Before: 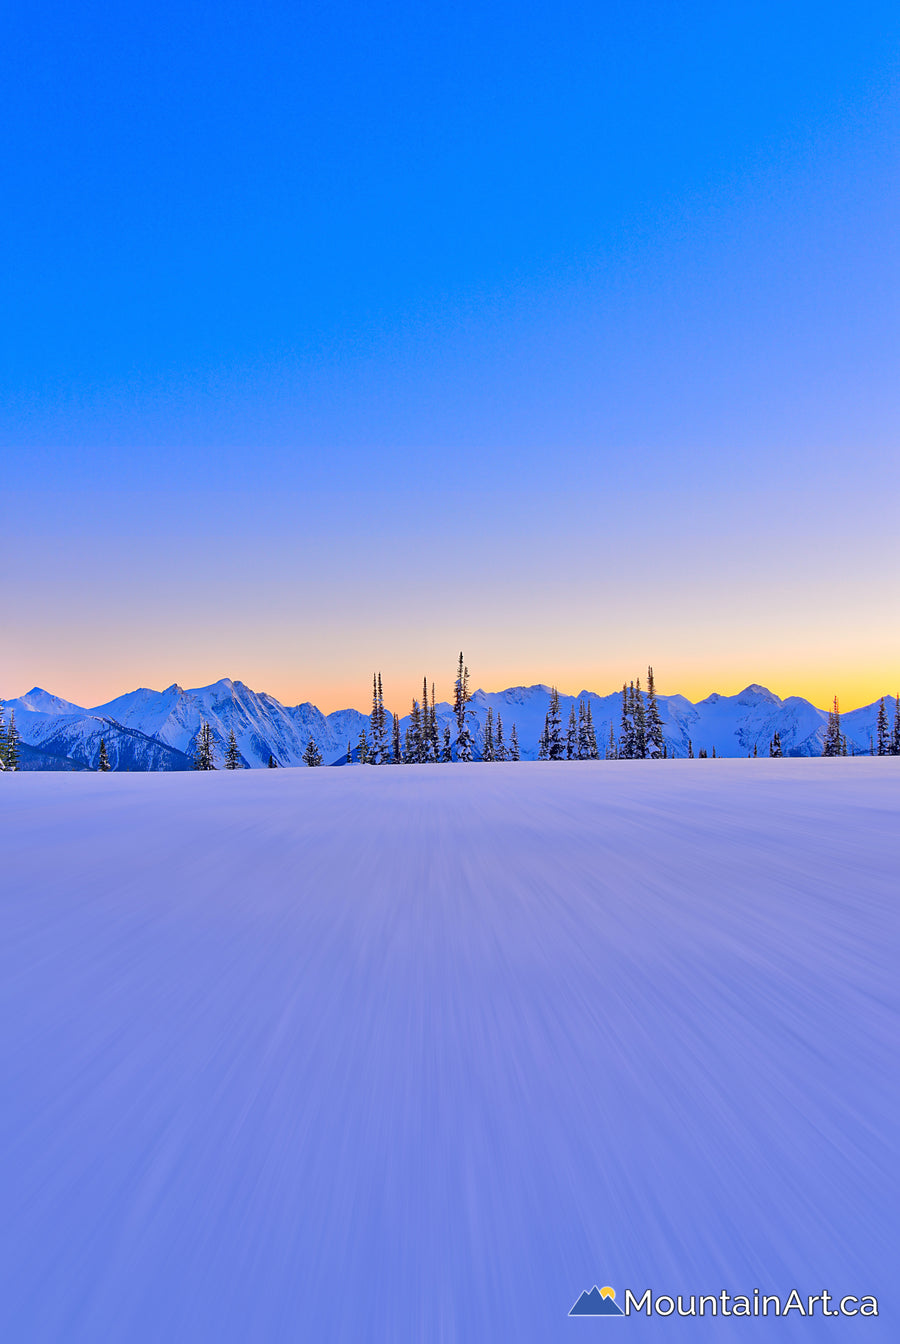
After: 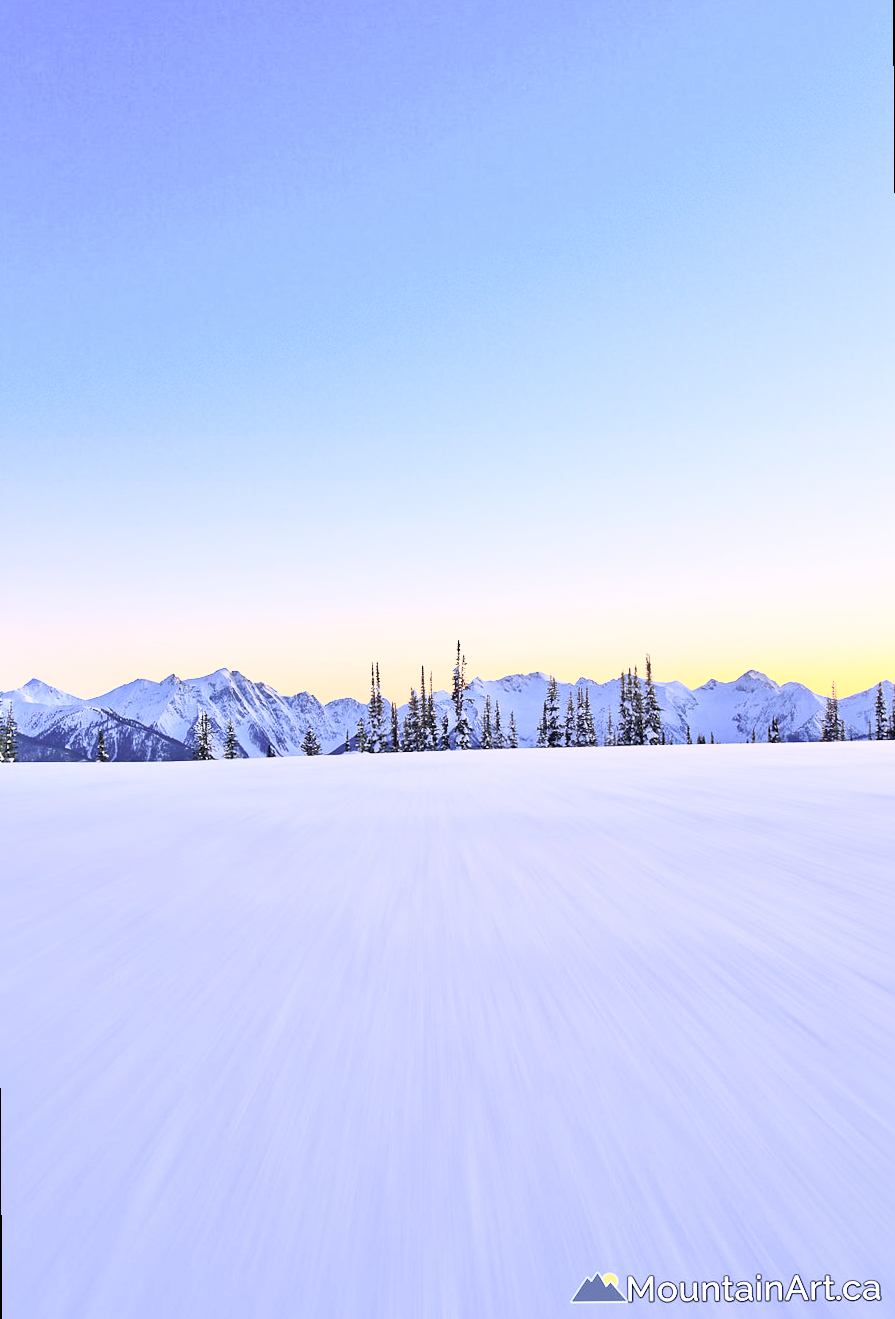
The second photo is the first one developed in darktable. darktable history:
rotate and perspective: rotation -0.45°, automatic cropping original format, crop left 0.008, crop right 0.992, crop top 0.012, crop bottom 0.988
tone equalizer: on, module defaults
contrast brightness saturation: contrast 0.57, brightness 0.57, saturation -0.34
